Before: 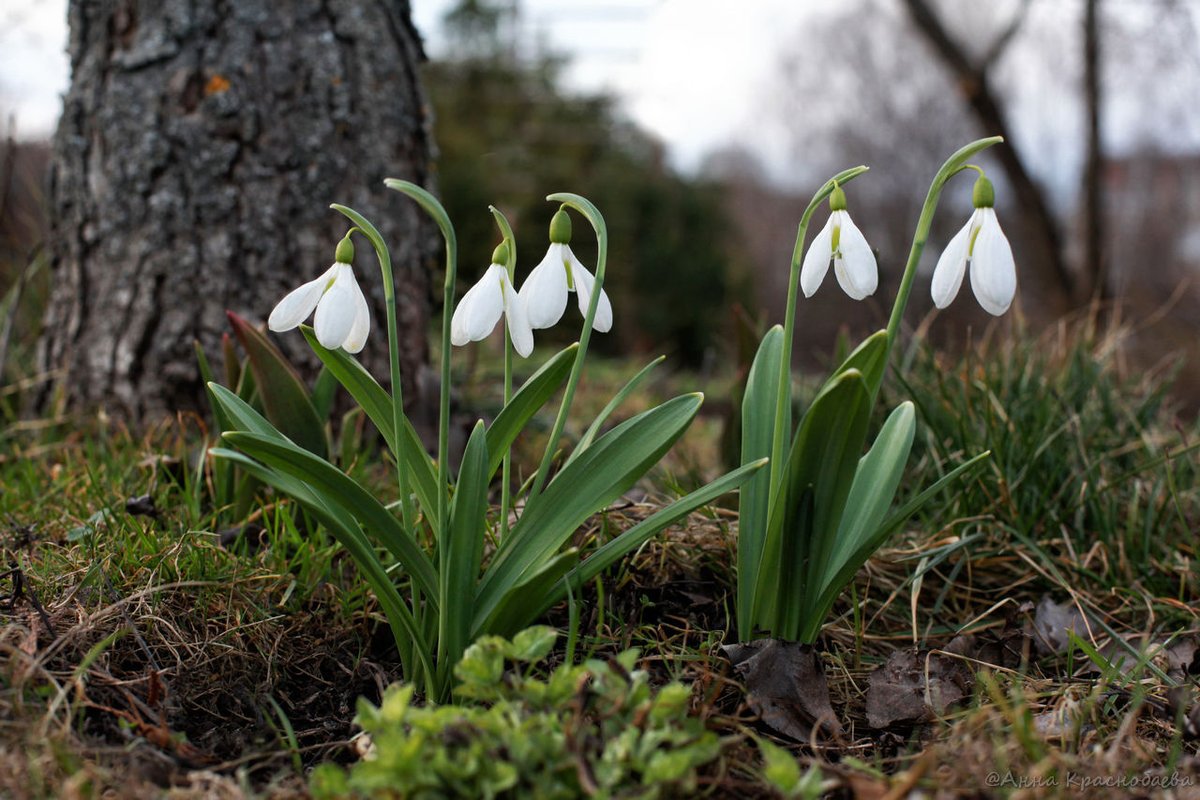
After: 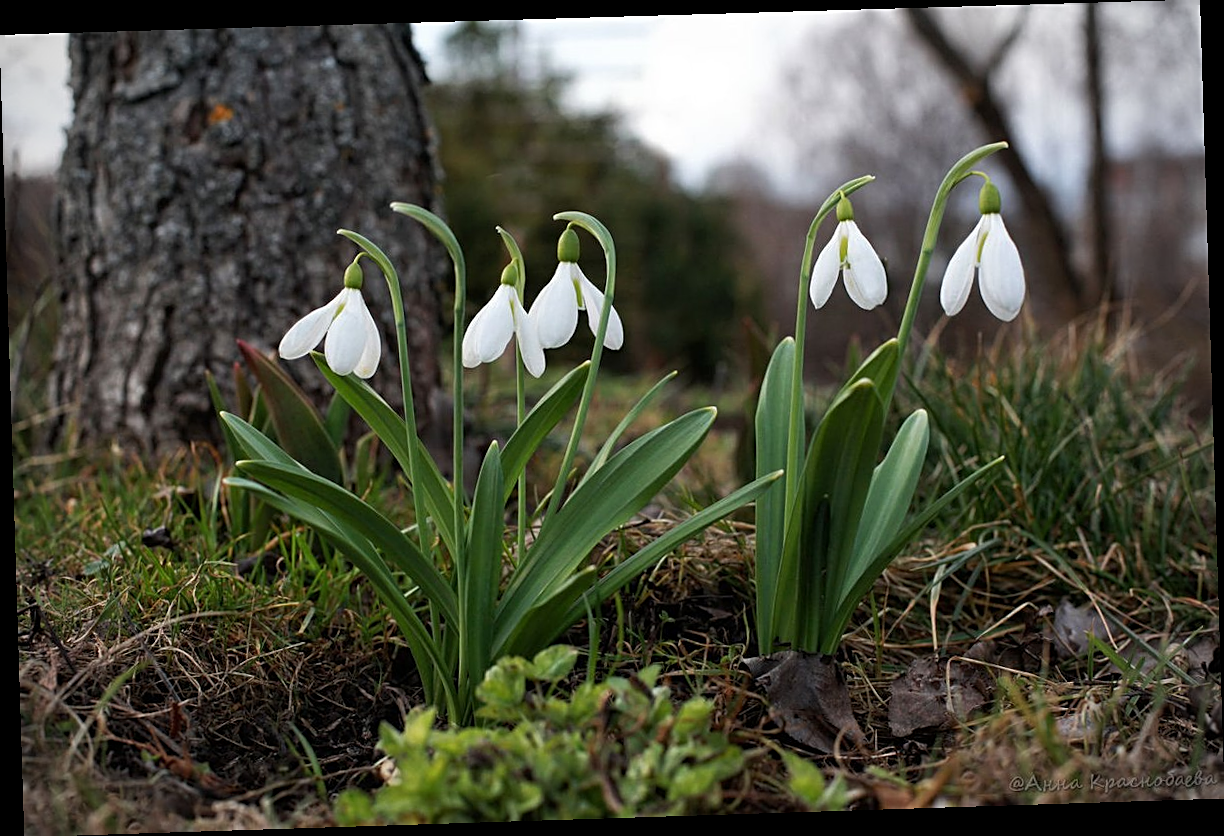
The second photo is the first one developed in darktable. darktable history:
rotate and perspective: rotation -1.77°, lens shift (horizontal) 0.004, automatic cropping off
sharpen: on, module defaults
vignetting: unbound false
